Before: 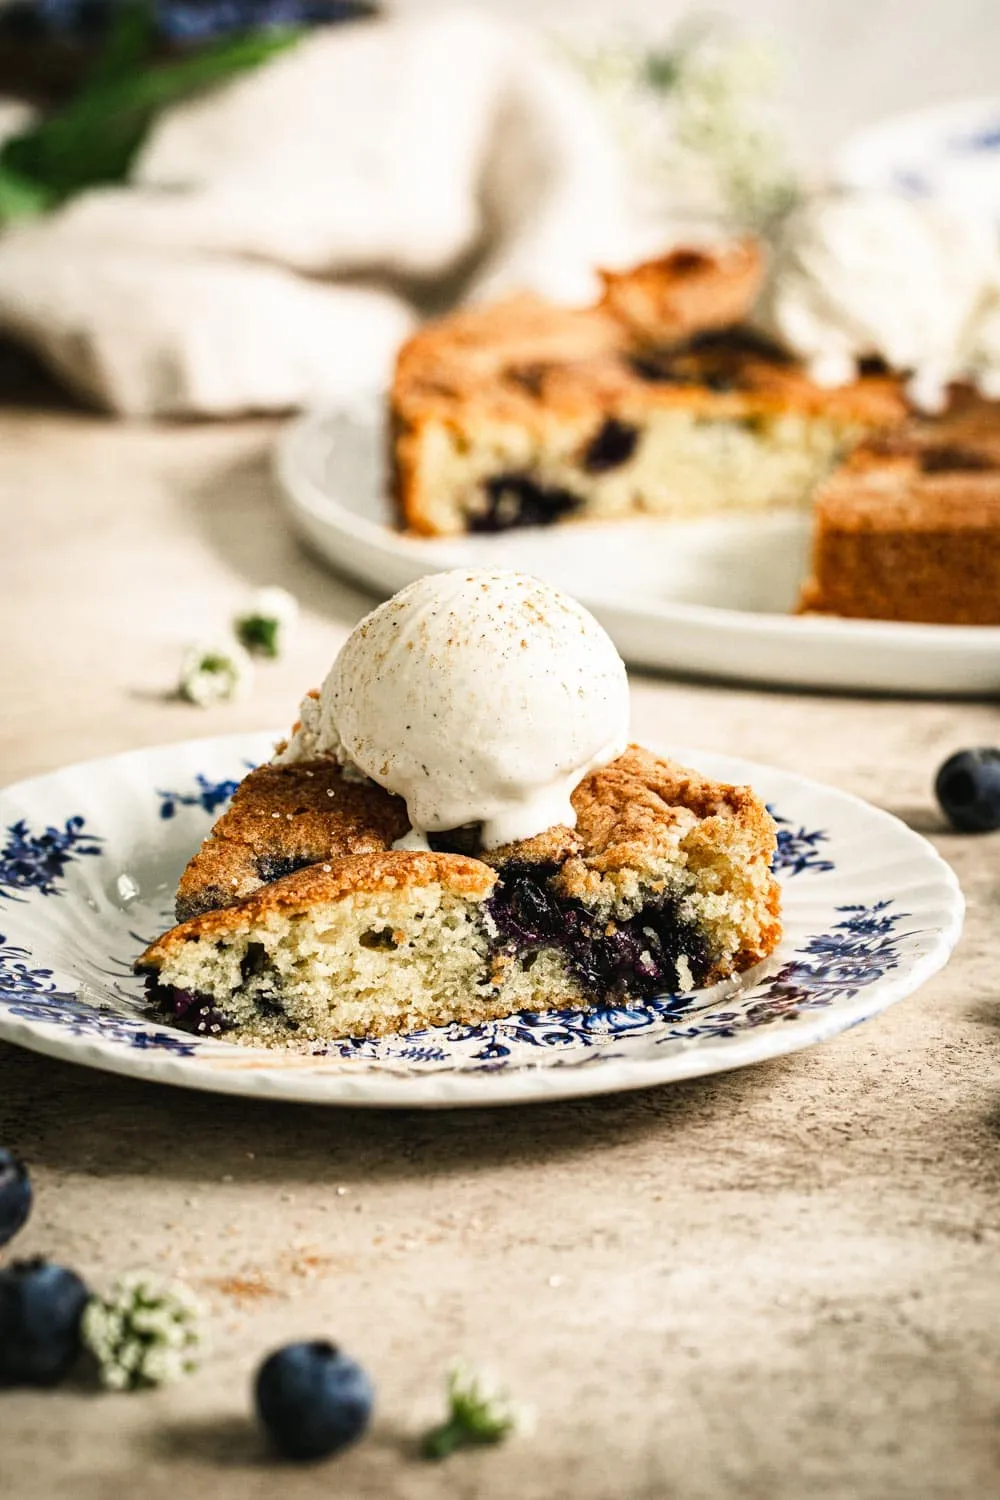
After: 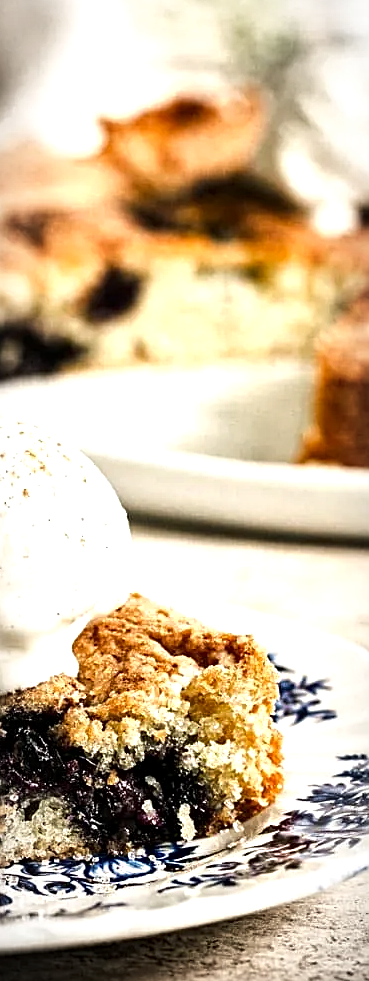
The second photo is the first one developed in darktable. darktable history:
crop and rotate: left 49.859%, top 10.133%, right 13.228%, bottom 24.441%
sharpen: on, module defaults
vignetting: brightness -0.264, automatic ratio true, unbound false
tone equalizer: -8 EV -0.387 EV, -7 EV -0.37 EV, -6 EV -0.324 EV, -5 EV -0.262 EV, -3 EV 0.24 EV, -2 EV 0.363 EV, -1 EV 0.404 EV, +0 EV 0.398 EV, edges refinement/feathering 500, mask exposure compensation -1.57 EV, preserve details no
local contrast: mode bilateral grid, contrast 25, coarseness 61, detail 152%, midtone range 0.2
